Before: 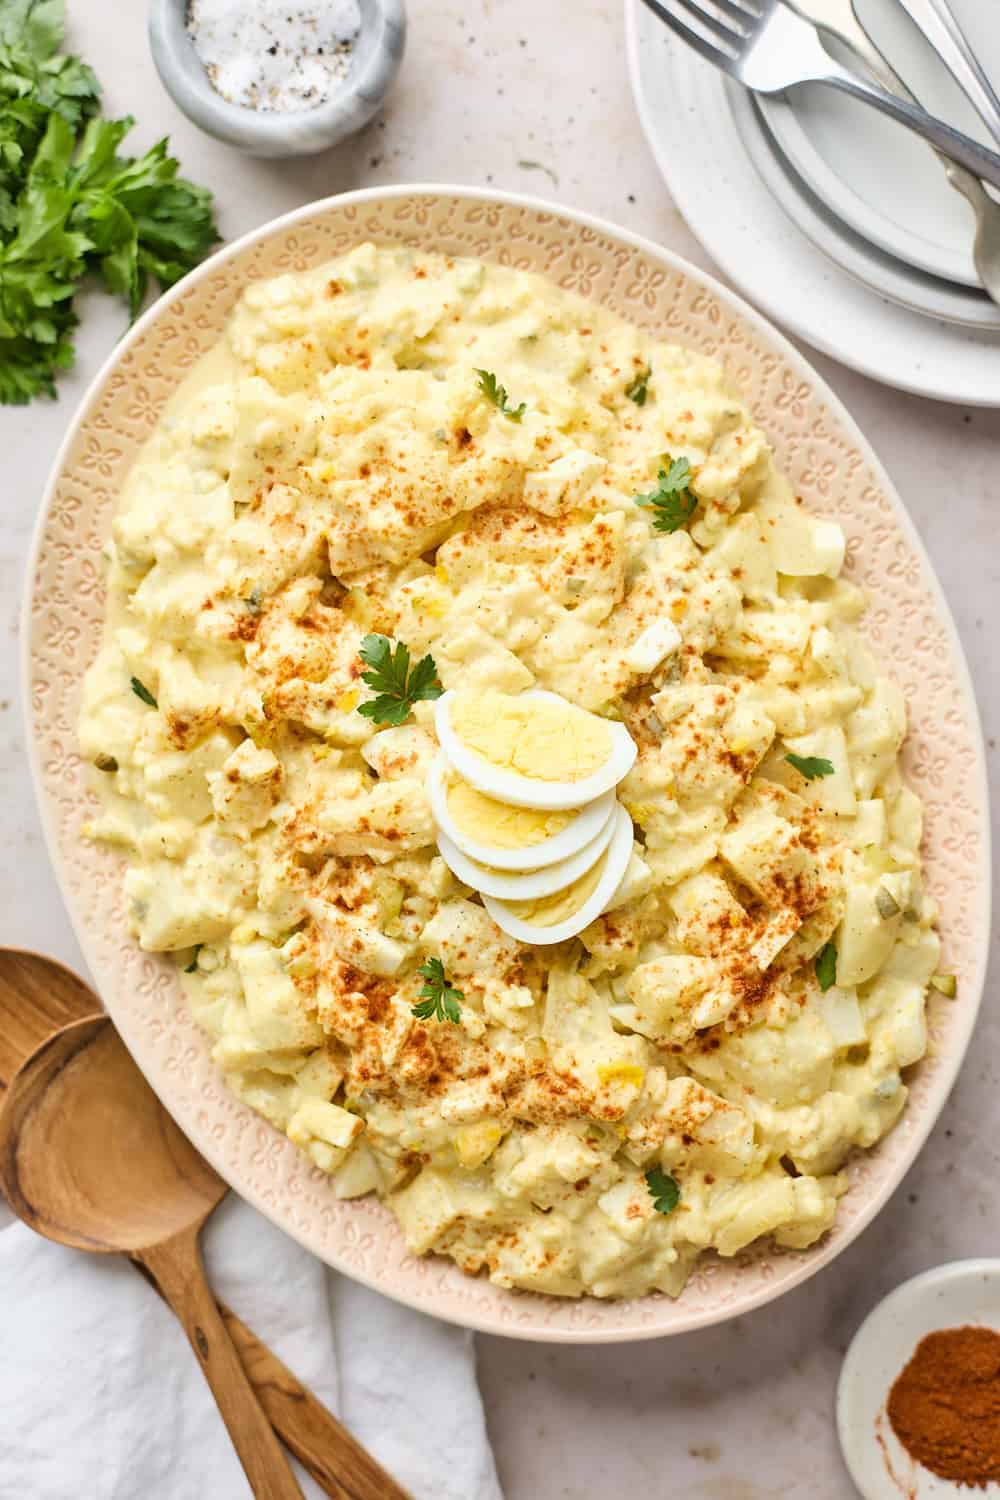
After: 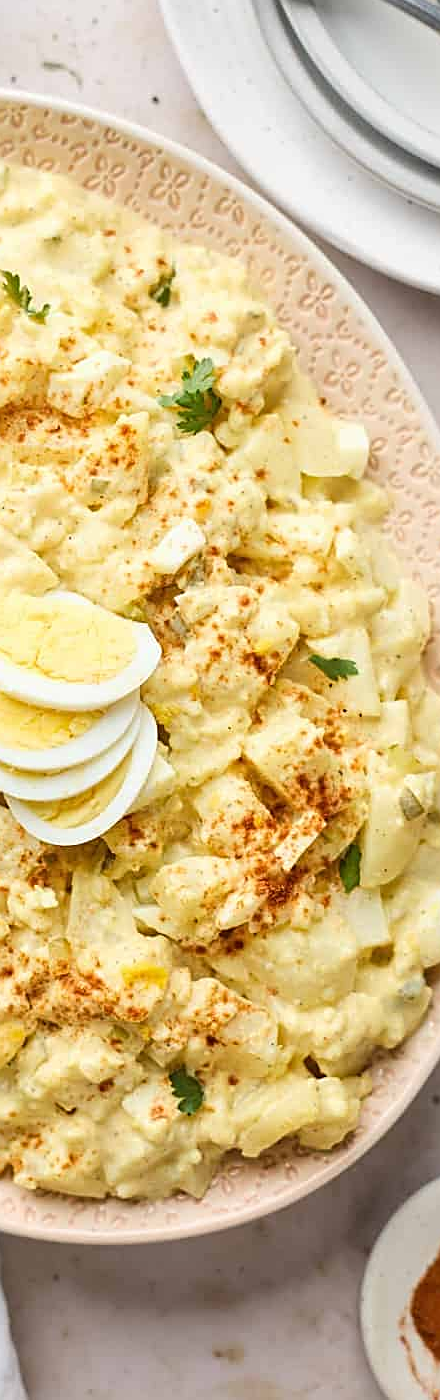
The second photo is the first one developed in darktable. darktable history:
sharpen: on, module defaults
crop: left 47.628%, top 6.643%, right 7.874%
tone equalizer: on, module defaults
